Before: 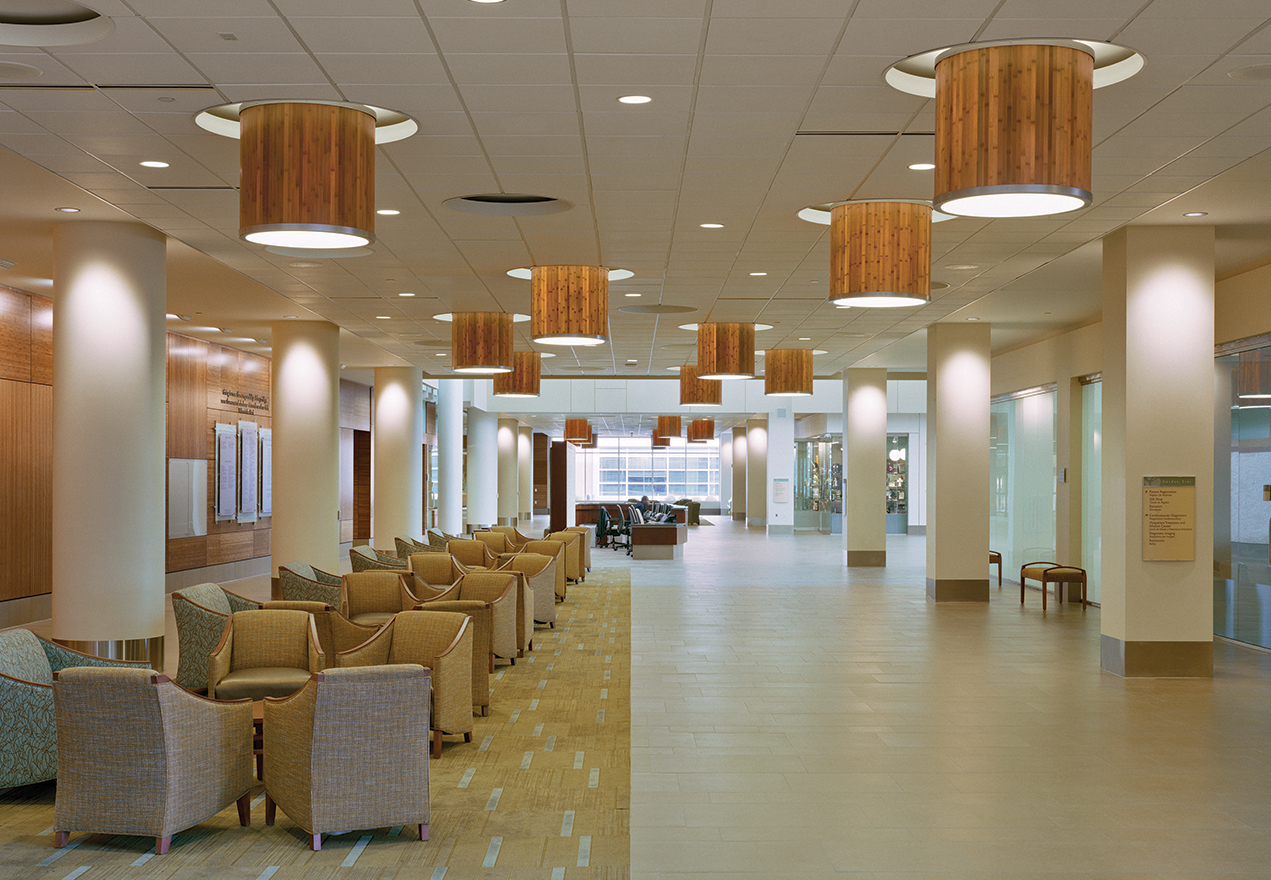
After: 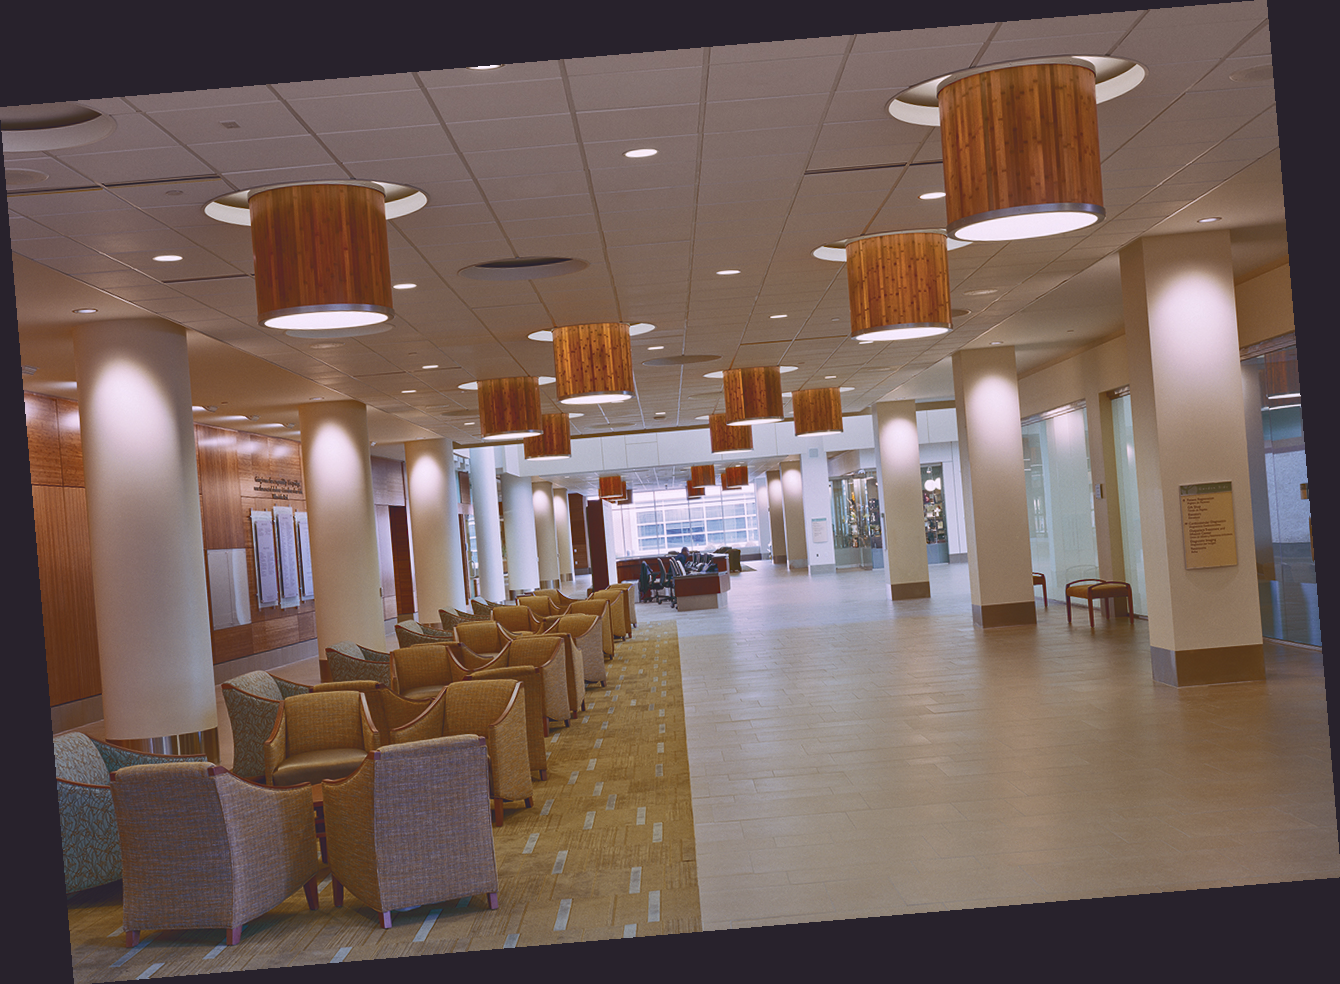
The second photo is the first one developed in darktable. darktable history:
rotate and perspective: rotation -4.86°, automatic cropping off
tone curve: curves: ch0 [(0, 0.142) (0.384, 0.314) (0.752, 0.711) (0.991, 0.95)]; ch1 [(0.006, 0.129) (0.346, 0.384) (1, 1)]; ch2 [(0.003, 0.057) (0.261, 0.248) (1, 1)], color space Lab, independent channels
